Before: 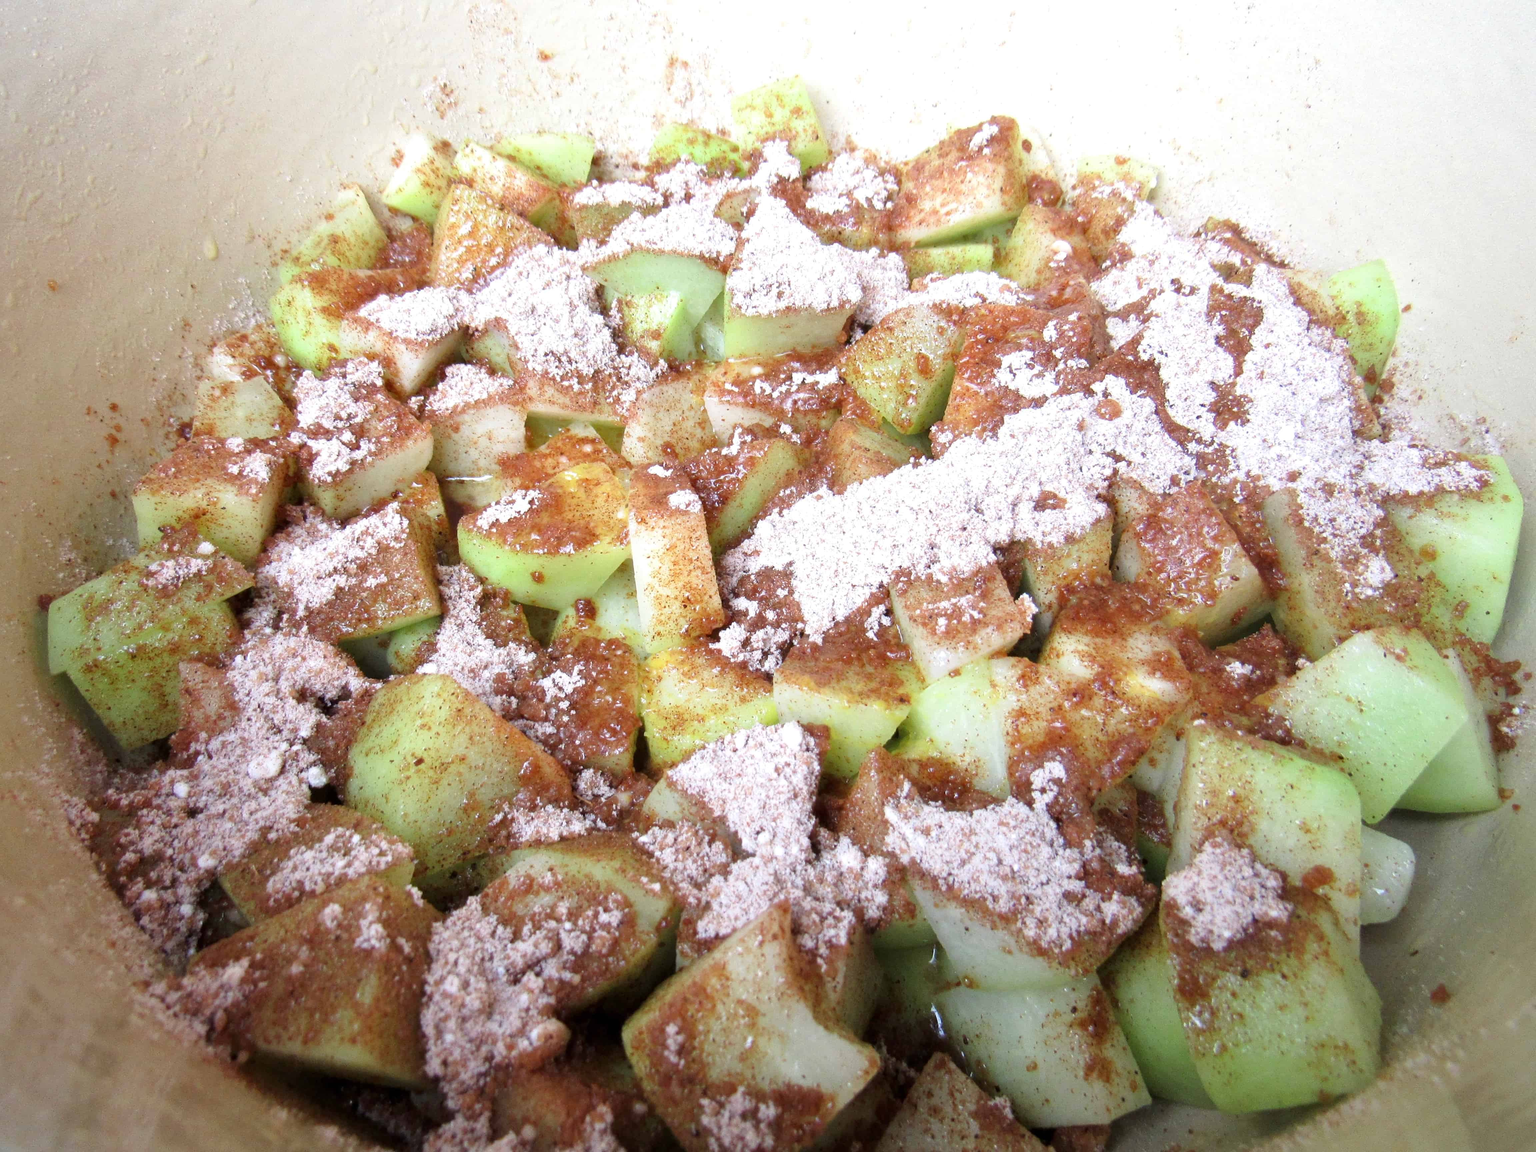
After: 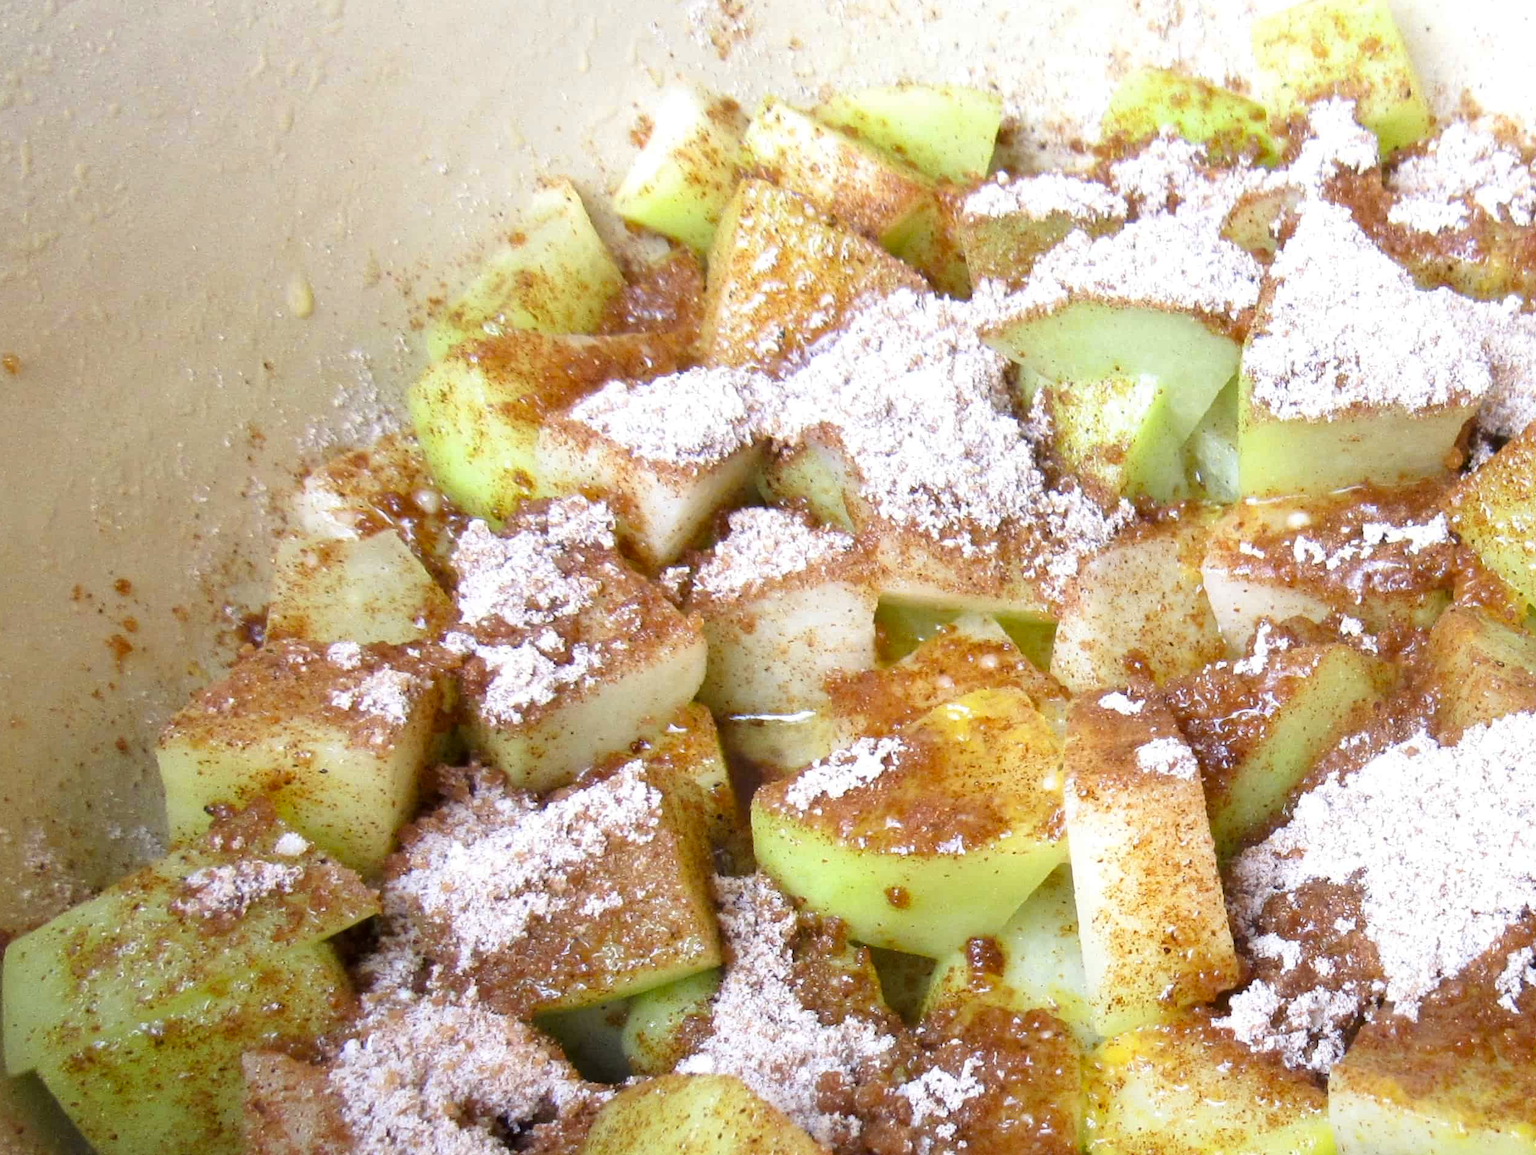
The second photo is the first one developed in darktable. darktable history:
color contrast: green-magenta contrast 0.85, blue-yellow contrast 1.25, unbound 0
crop and rotate: left 3.047%, top 7.509%, right 42.236%, bottom 37.598%
